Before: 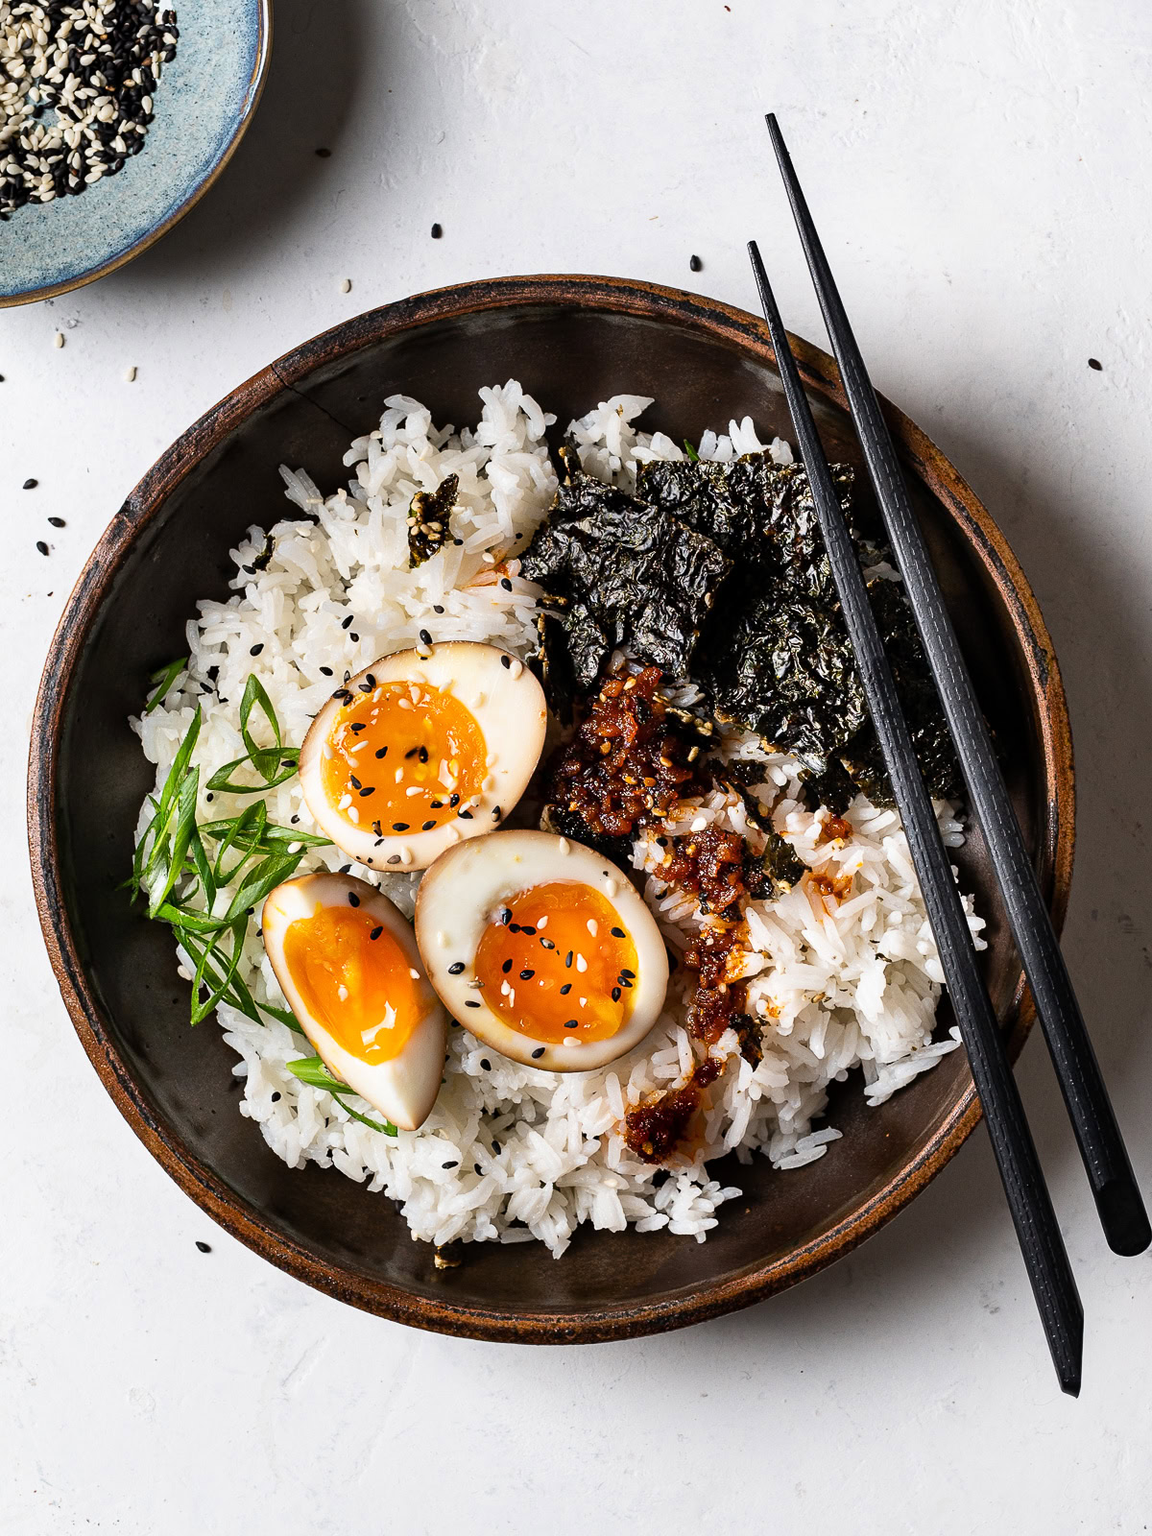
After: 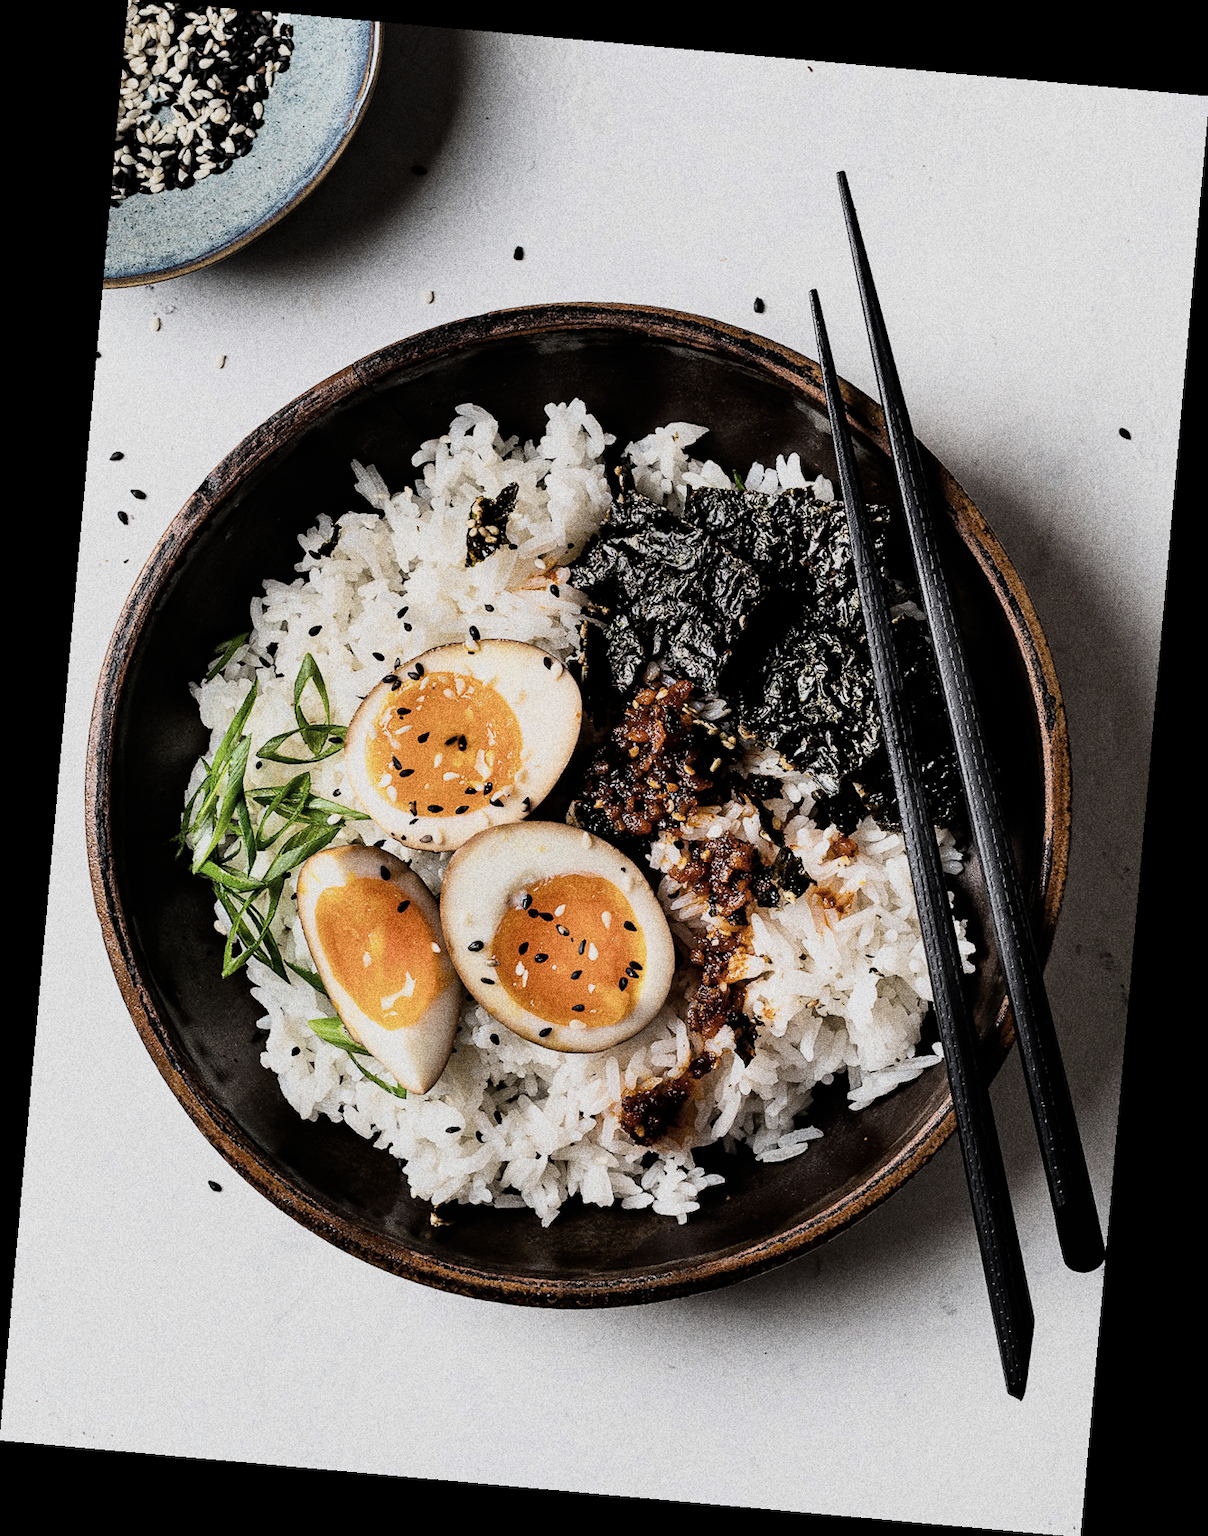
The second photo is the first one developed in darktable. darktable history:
rotate and perspective: rotation 5.12°, automatic cropping off
filmic rgb: black relative exposure -7.75 EV, white relative exposure 4.4 EV, threshold 3 EV, hardness 3.76, latitude 50%, contrast 1.1, color science v5 (2021), contrast in shadows safe, contrast in highlights safe, enable highlight reconstruction true
contrast brightness saturation: contrast 0.1, saturation -0.36
grain: coarseness 10.62 ISO, strength 55.56%
color balance: output saturation 110%
